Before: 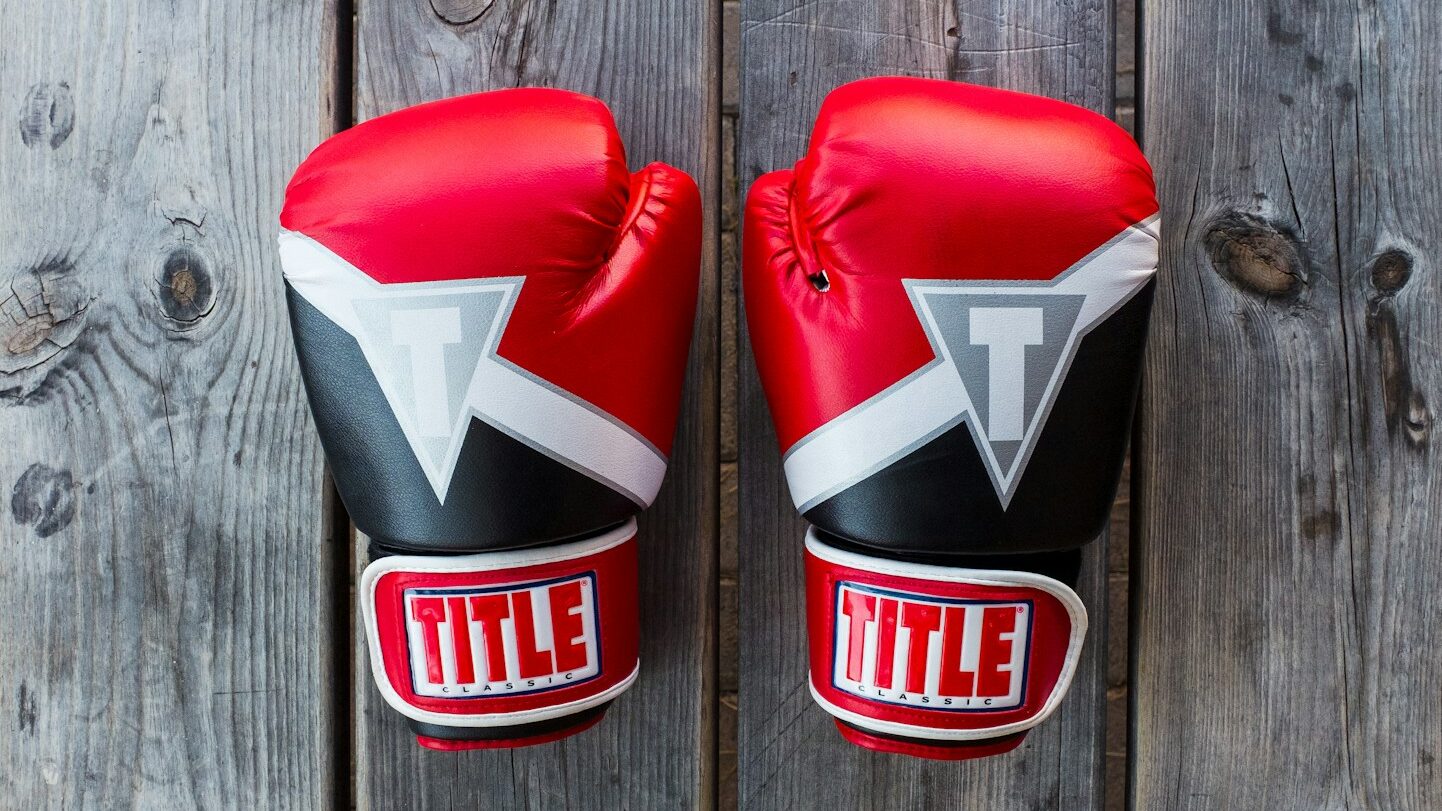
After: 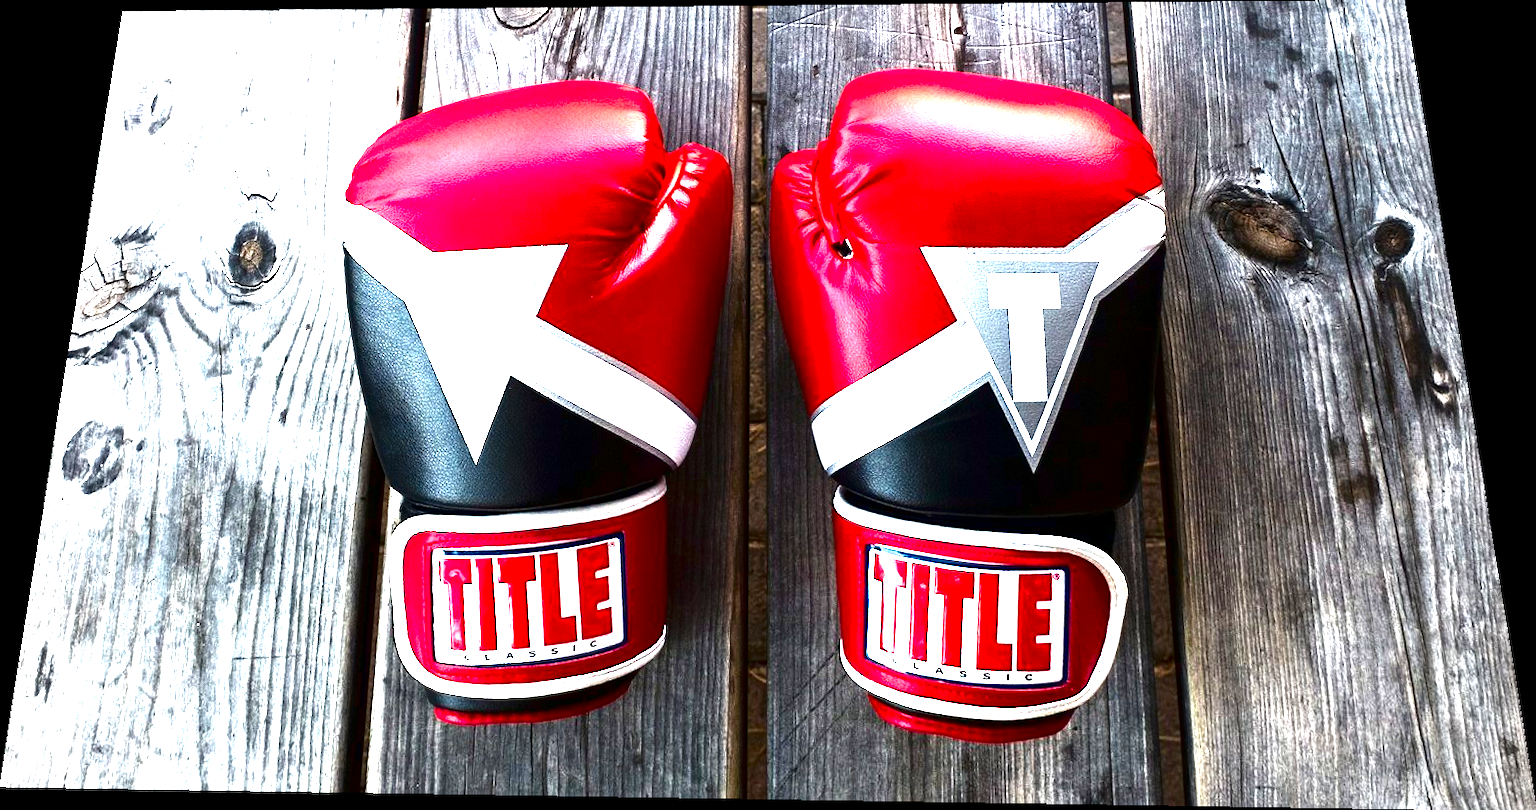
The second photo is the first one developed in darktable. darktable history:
rotate and perspective: rotation 0.128°, lens shift (vertical) -0.181, lens shift (horizontal) -0.044, shear 0.001, automatic cropping off
exposure: exposure 2 EV, compensate exposure bias true, compensate highlight preservation false
vignetting: fall-off radius 45%, brightness -0.33
contrast brightness saturation: brightness -0.52
